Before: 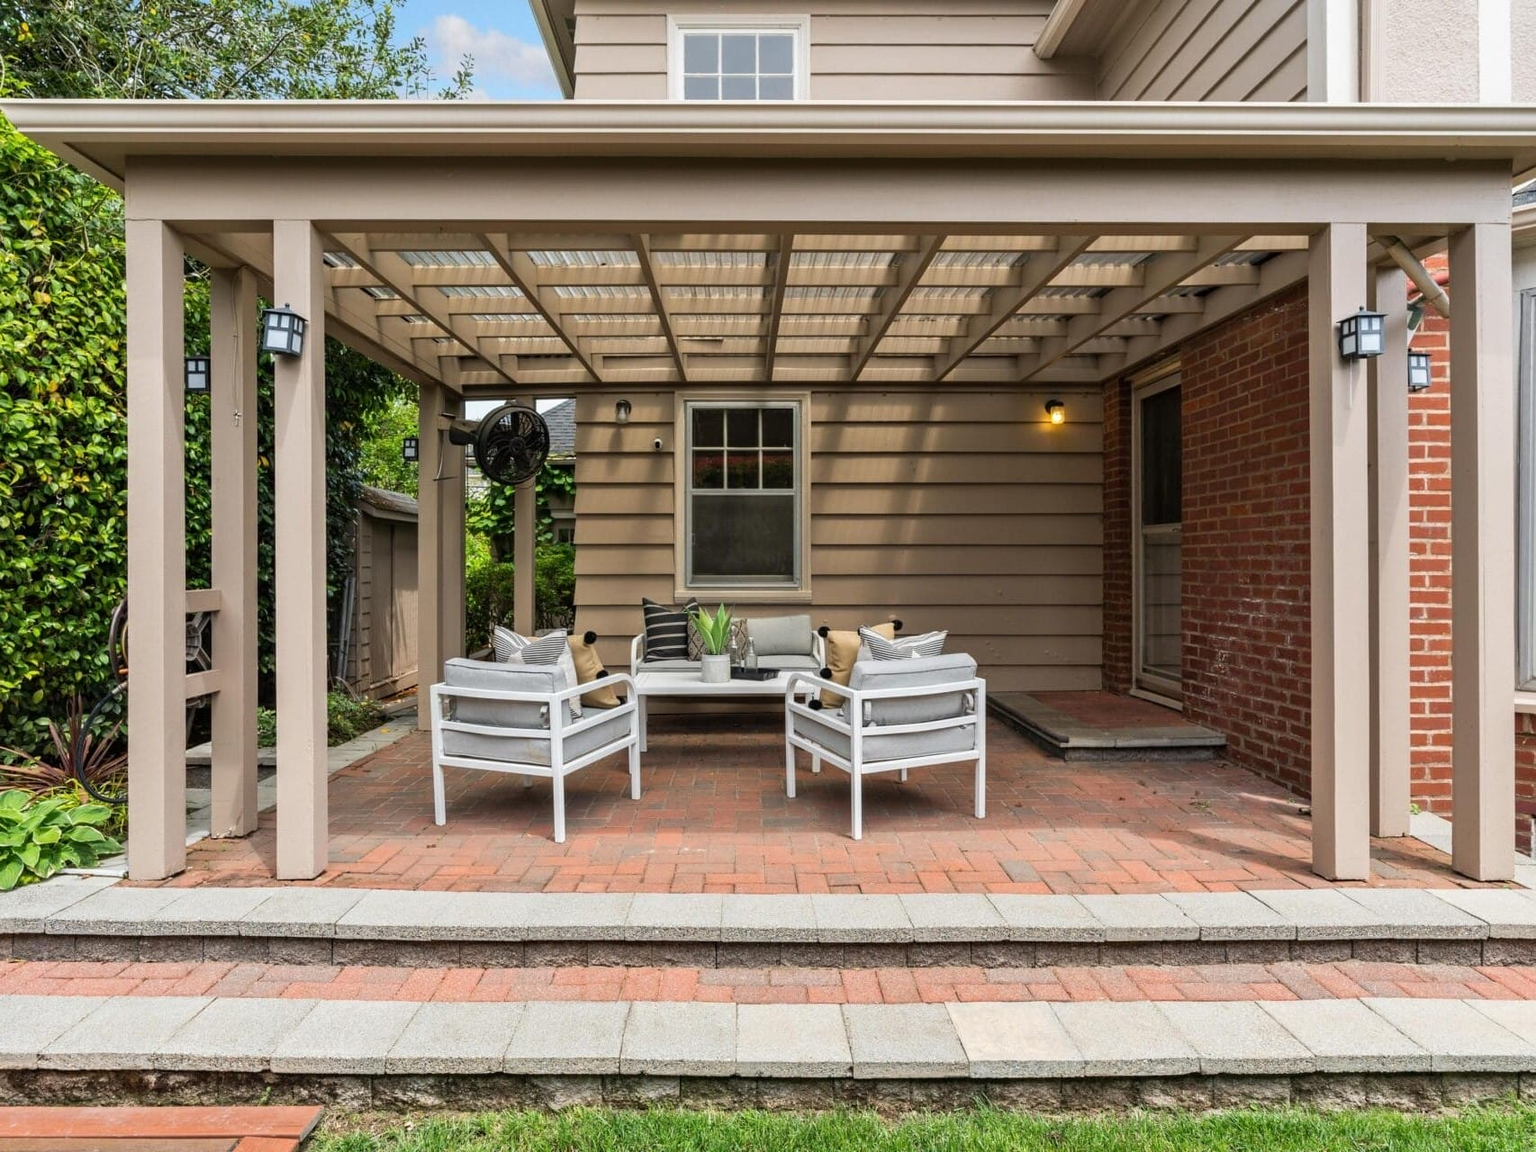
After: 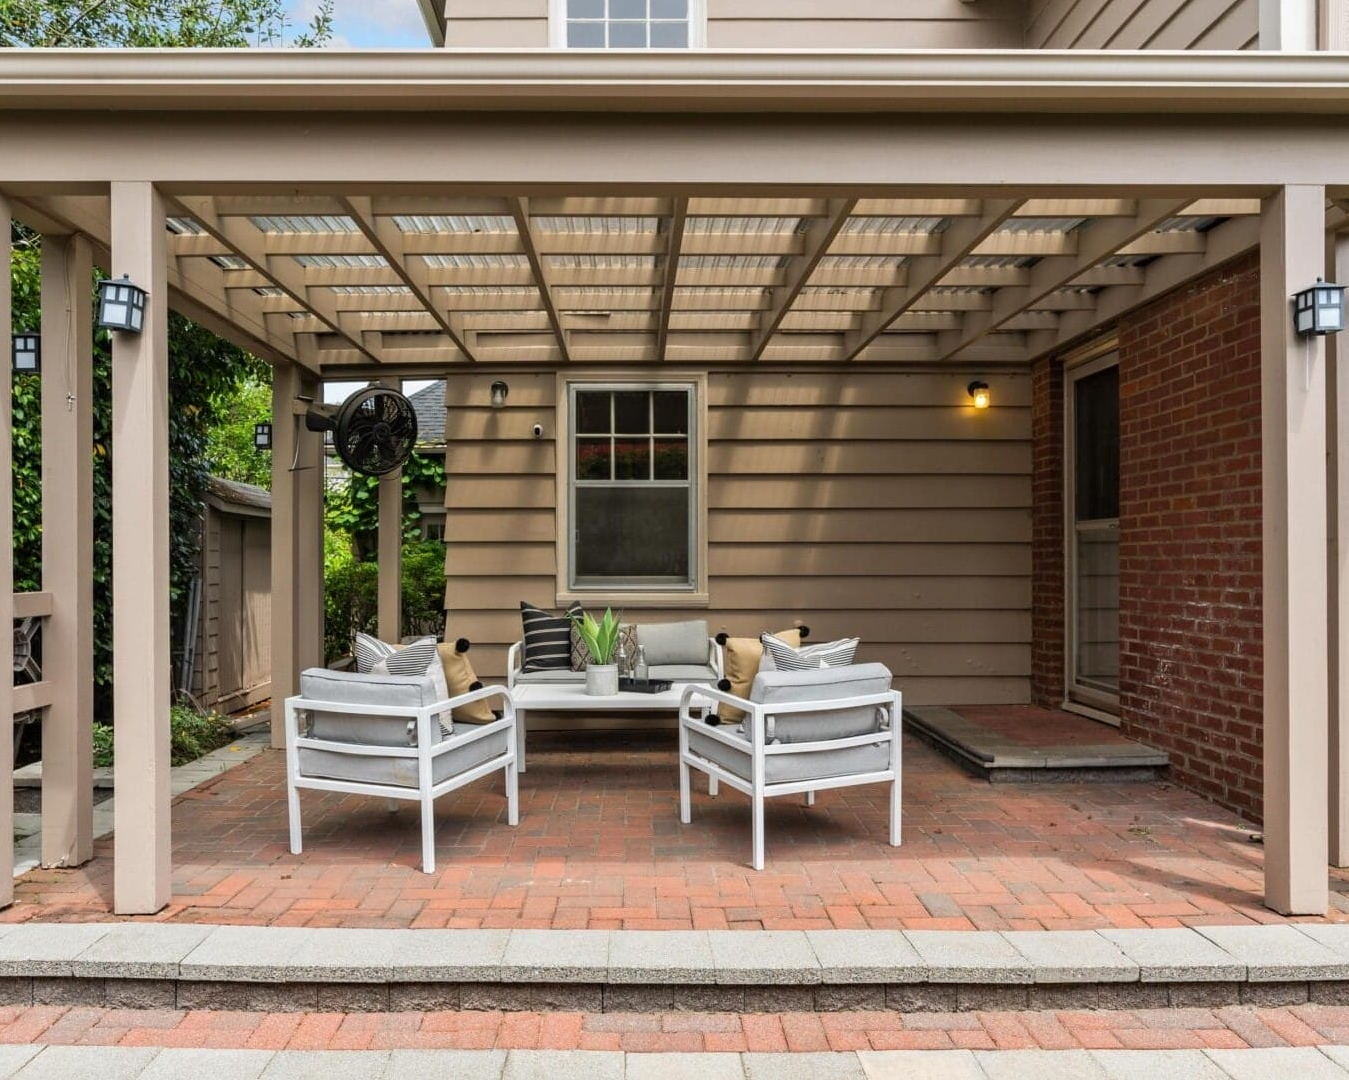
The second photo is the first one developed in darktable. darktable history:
crop: left 11.345%, top 4.94%, right 9.559%, bottom 10.624%
